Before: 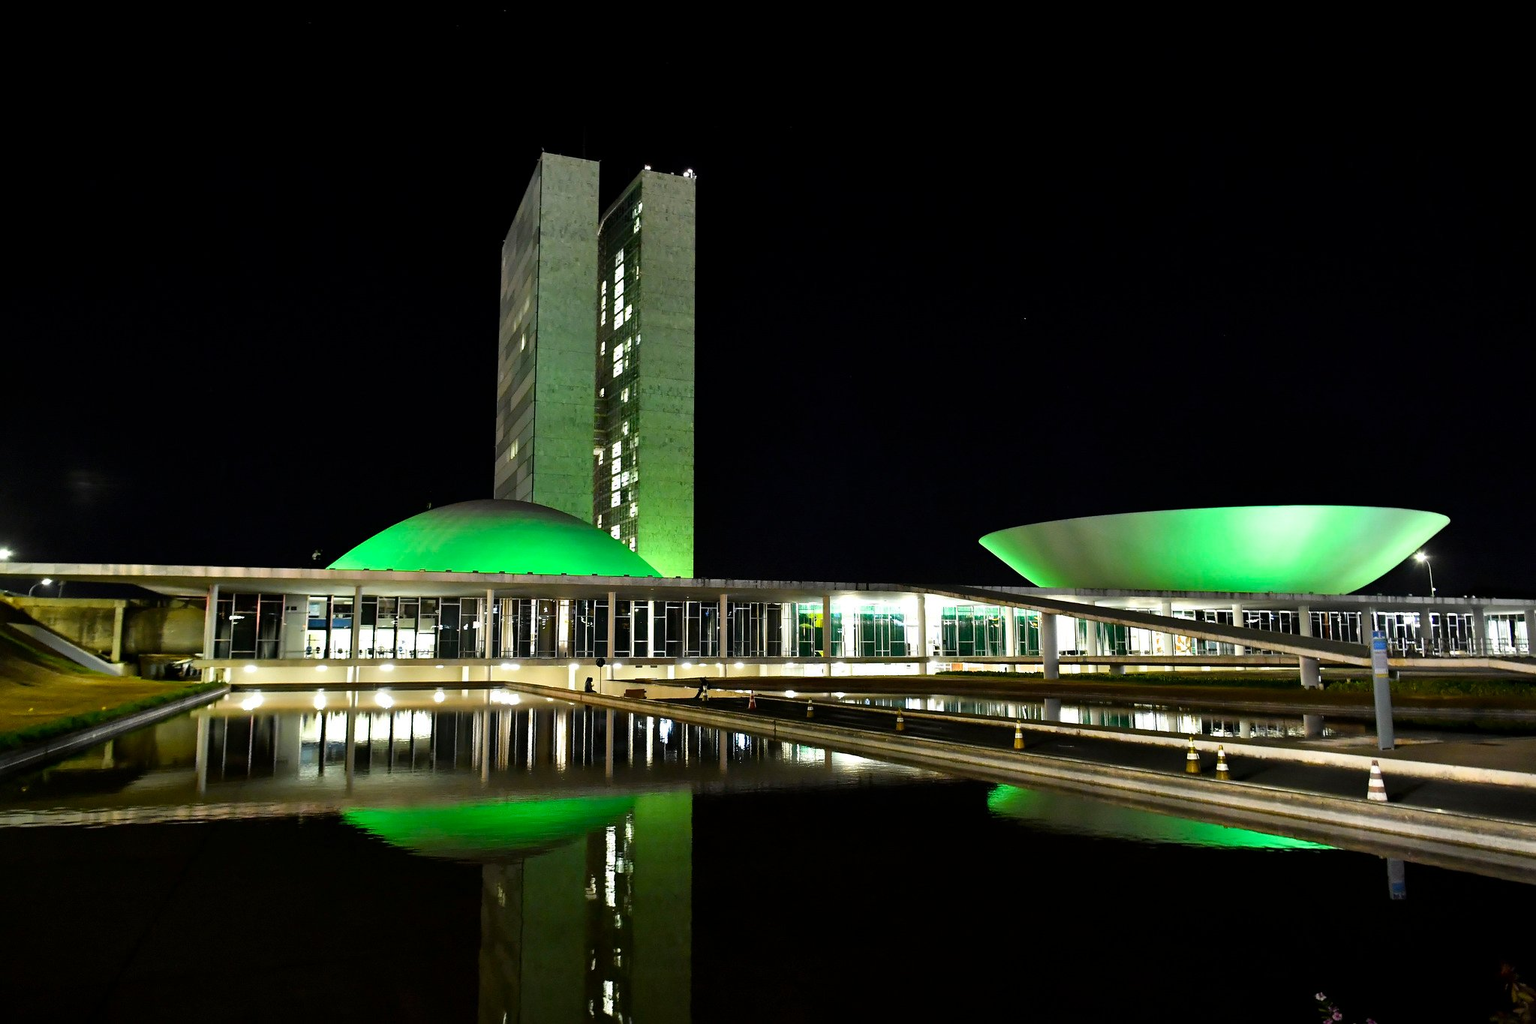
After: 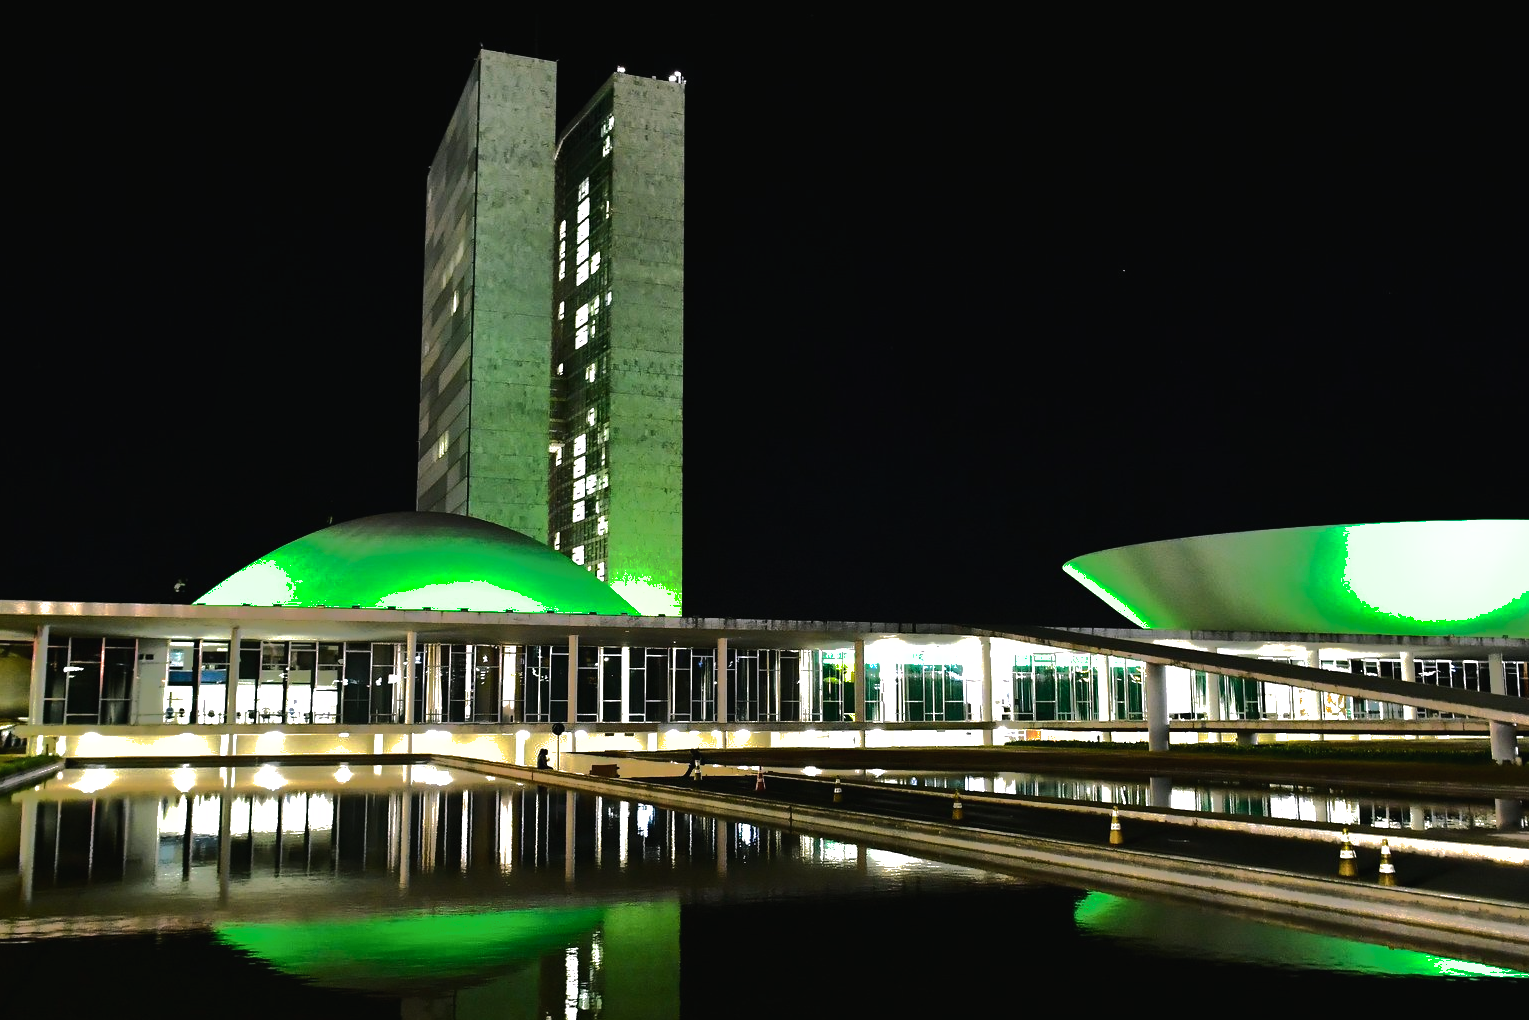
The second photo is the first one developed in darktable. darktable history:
crop and rotate: left 11.831%, top 11.346%, right 13.429%, bottom 13.899%
color balance rgb: shadows lift › chroma 2%, shadows lift › hue 135.47°, highlights gain › chroma 2%, highlights gain › hue 291.01°, global offset › luminance 0.5%, perceptual saturation grading › global saturation -10.8%, perceptual saturation grading › highlights -26.83%, perceptual saturation grading › shadows 21.25%, perceptual brilliance grading › highlights 17.77%, perceptual brilliance grading › mid-tones 31.71%, perceptual brilliance grading › shadows -31.01%, global vibrance 24.91%
shadows and highlights: shadows -19.91, highlights -73.15
